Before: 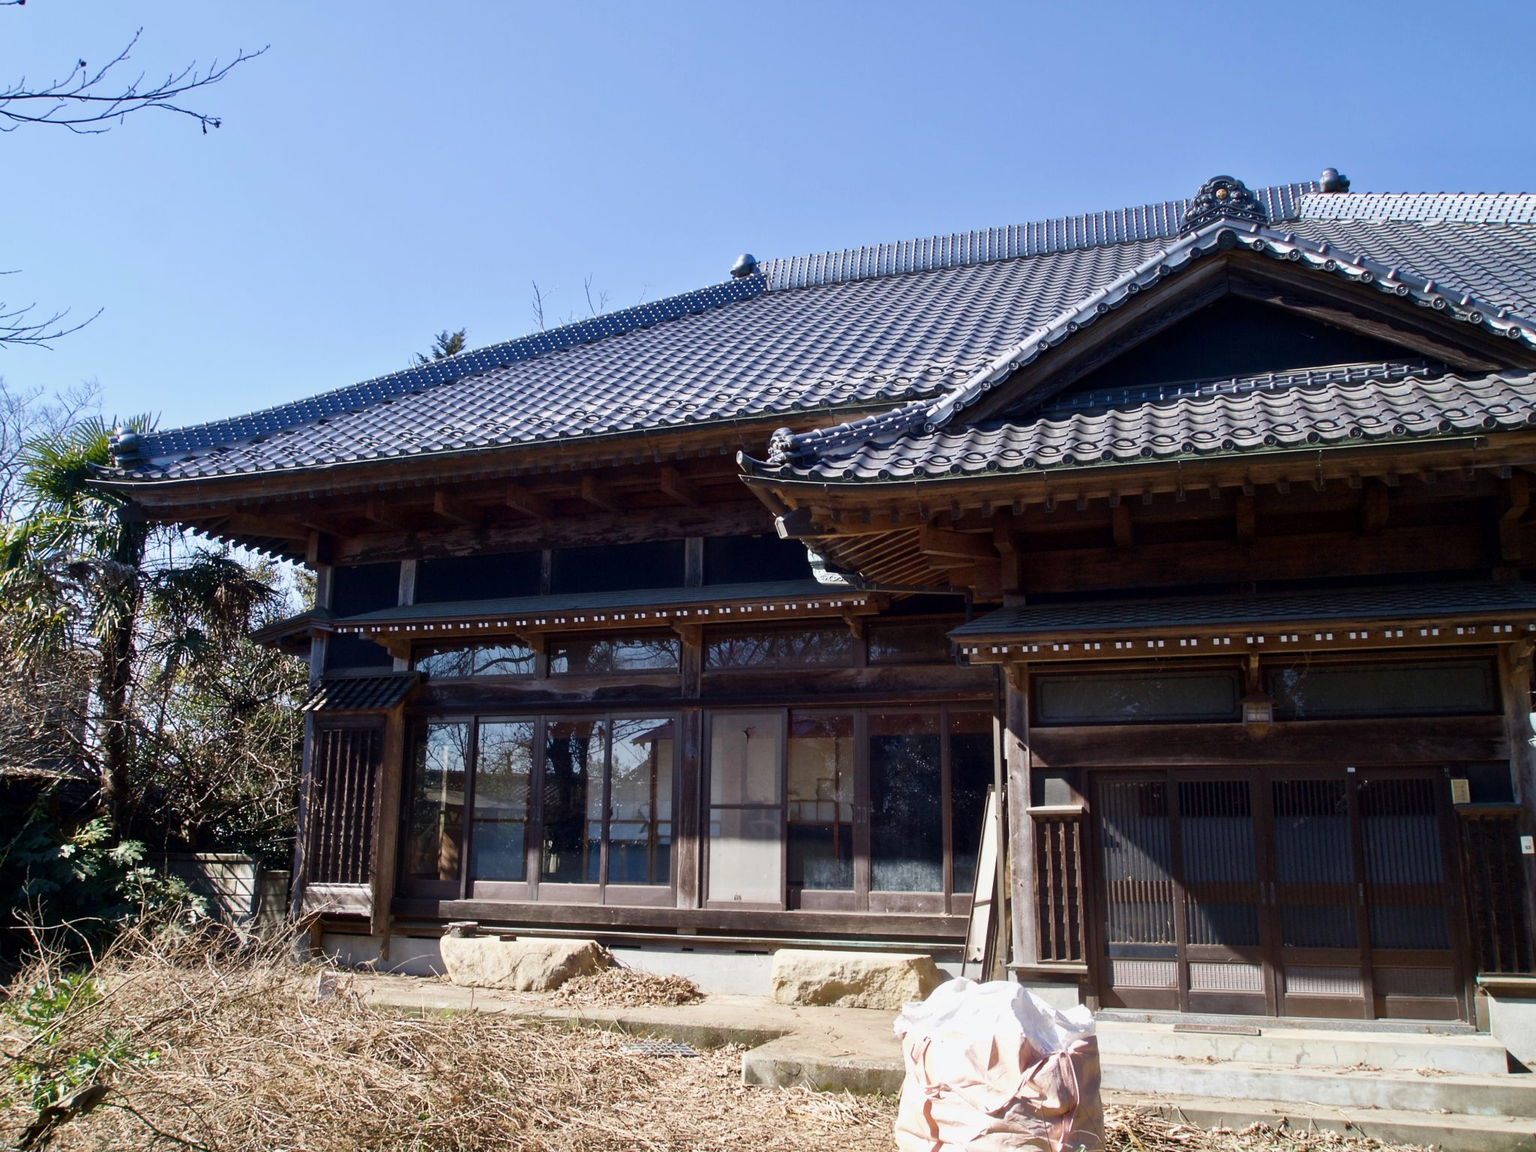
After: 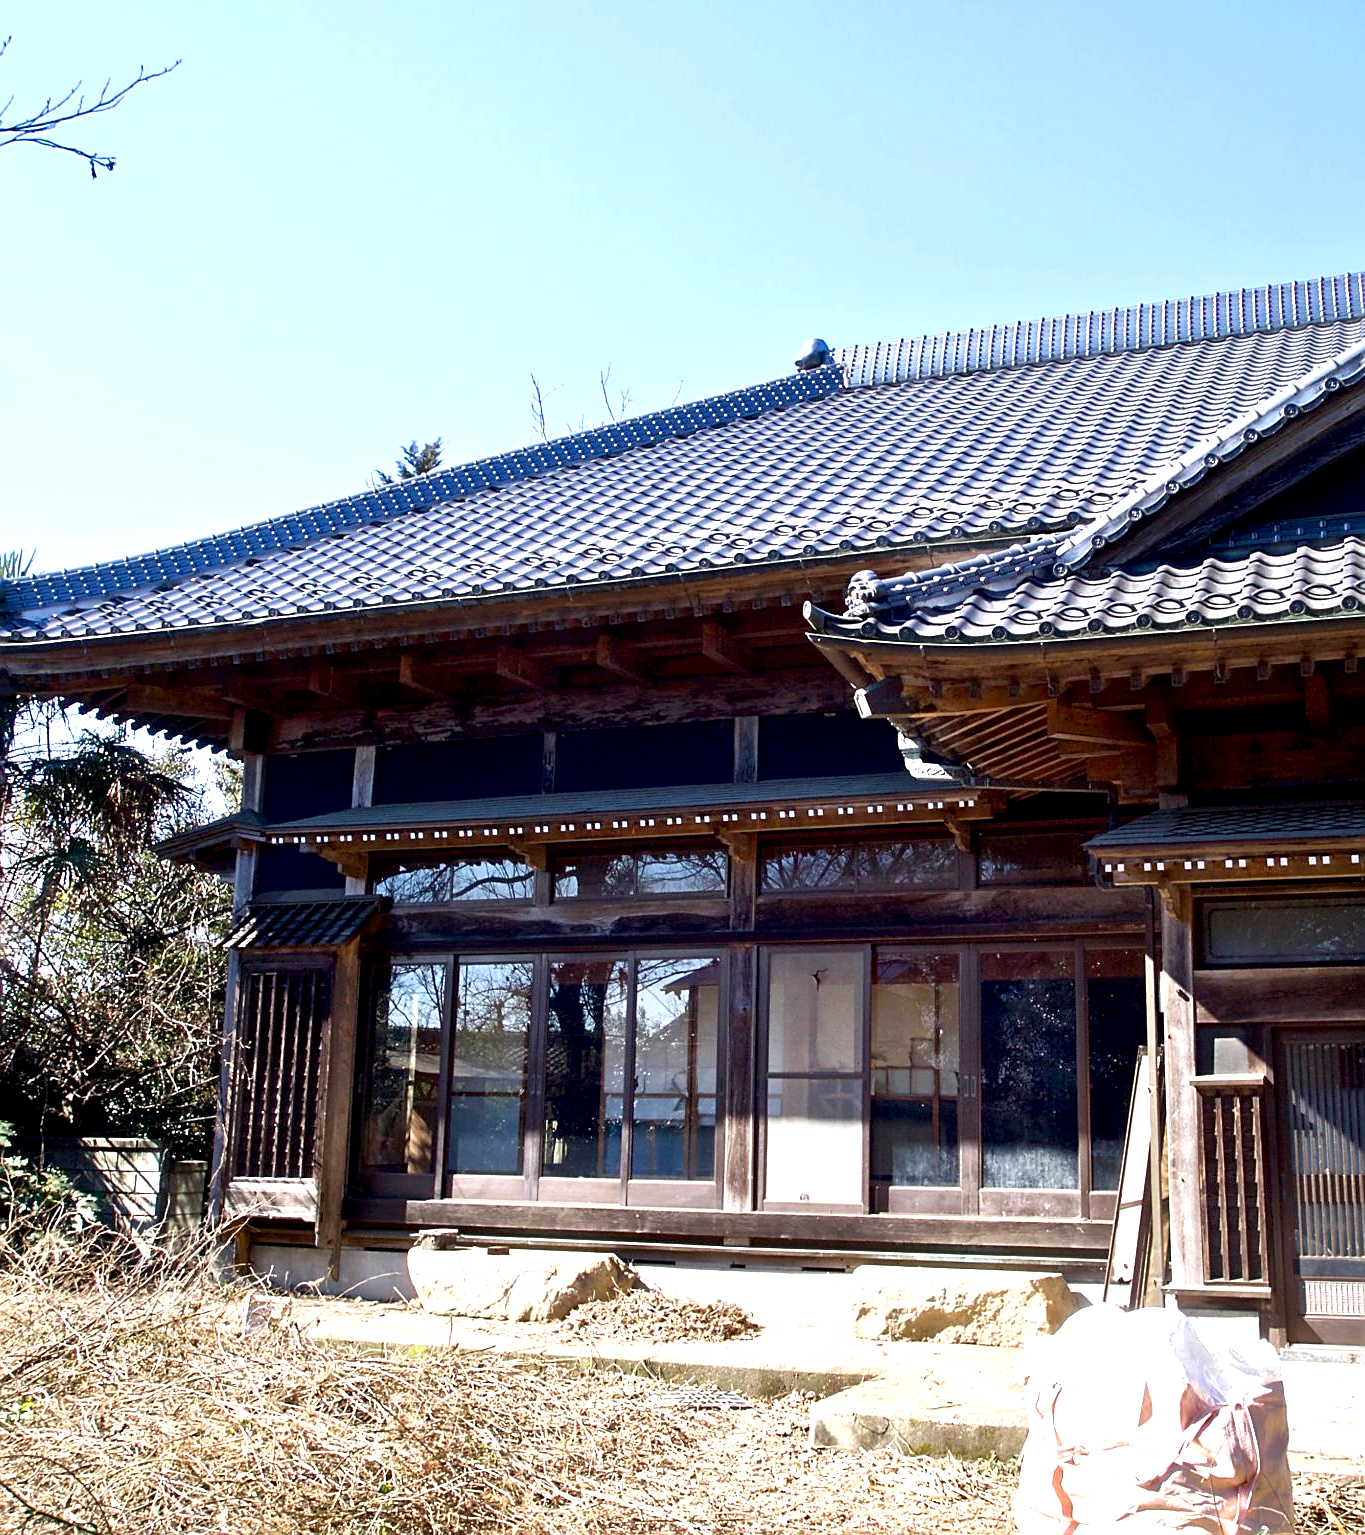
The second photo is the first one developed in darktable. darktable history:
sharpen: on, module defaults
exposure: black level correction 0.001, exposure 0.955 EV, compensate exposure bias true, compensate highlight preservation false
crop and rotate: left 8.786%, right 24.548%
tone equalizer: on, module defaults
